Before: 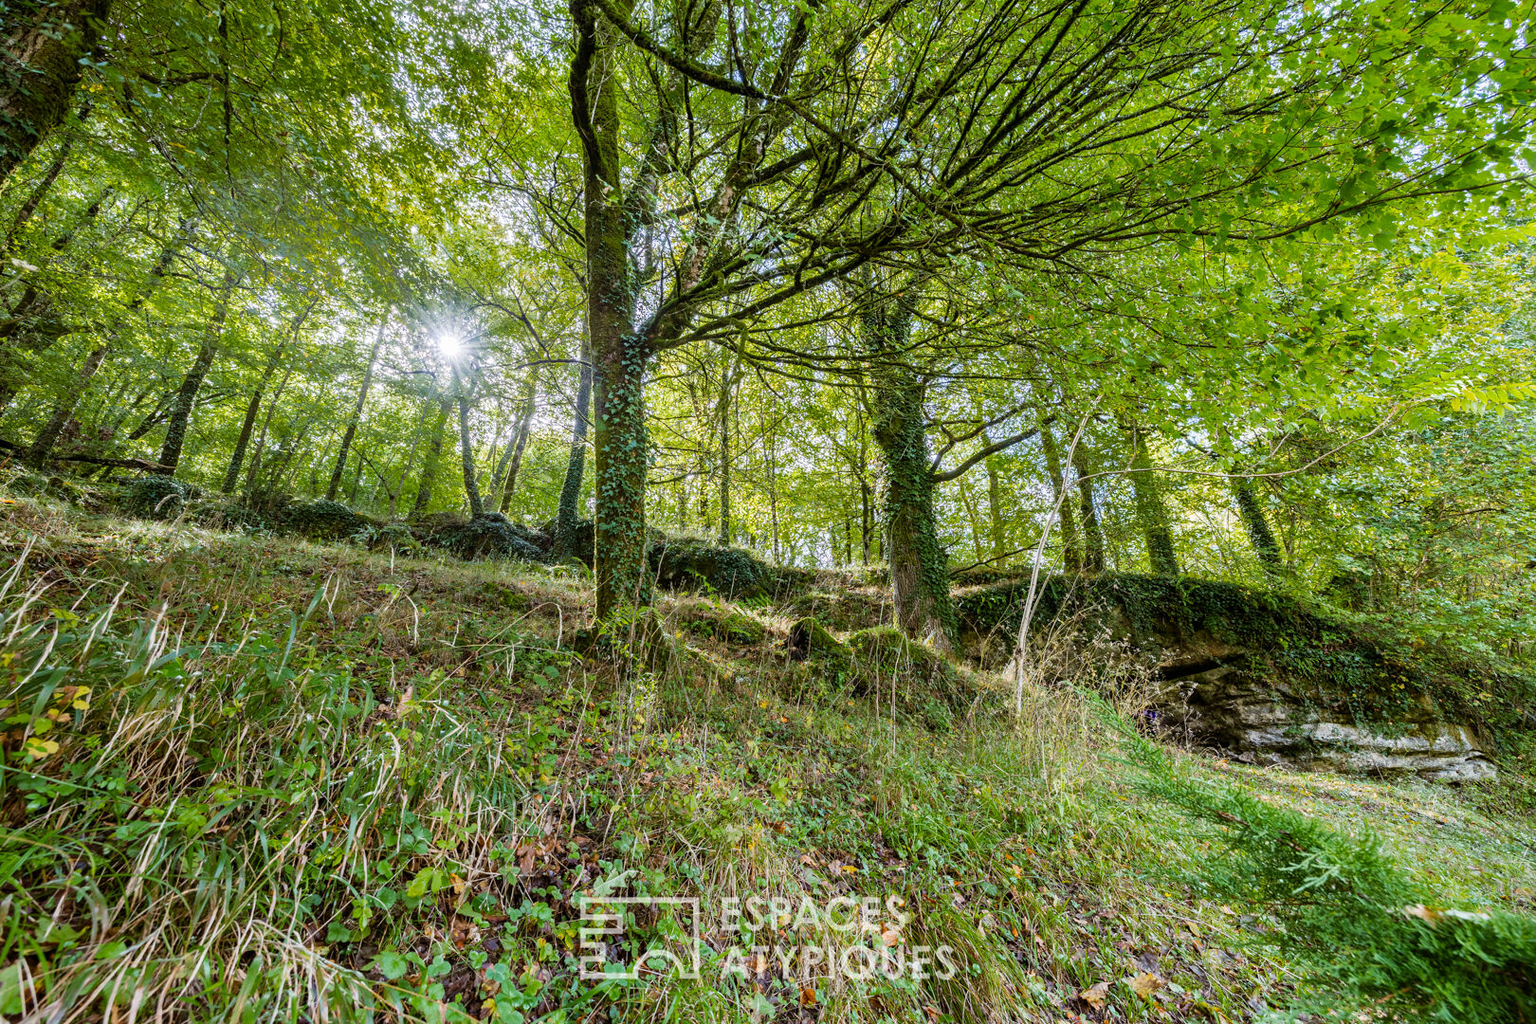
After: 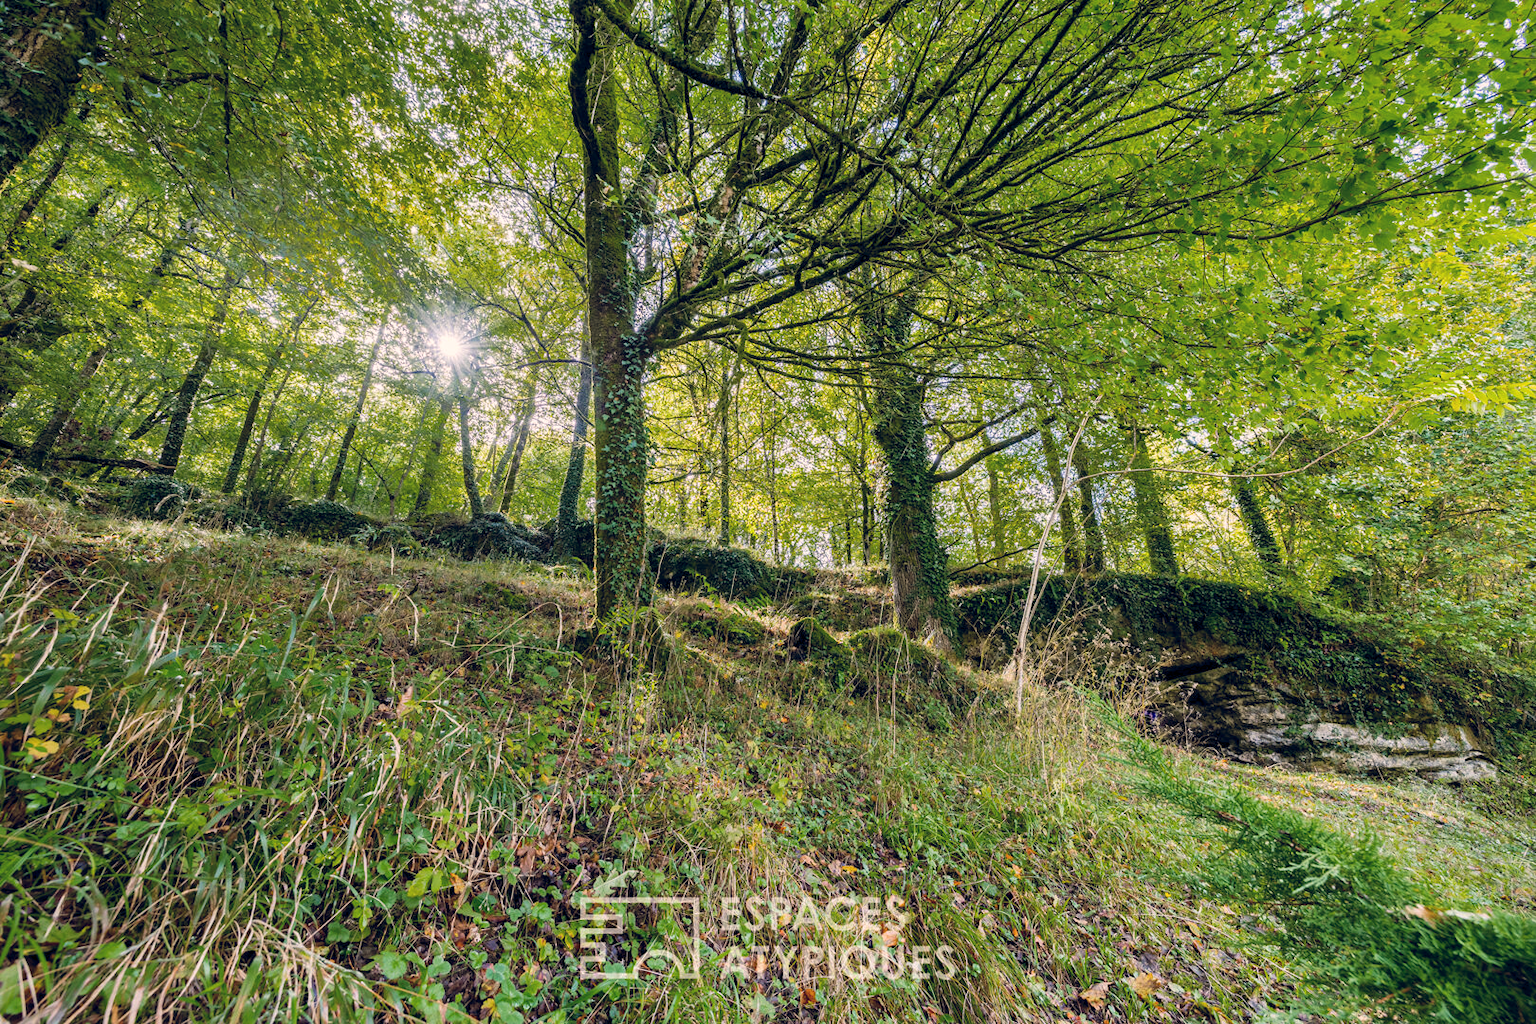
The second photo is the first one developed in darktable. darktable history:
color balance rgb: shadows lift › hue 87.51°, highlights gain › chroma 3.21%, highlights gain › hue 55.1°, global offset › chroma 0.15%, global offset › hue 253.66°, linear chroma grading › global chroma 0.5%
local contrast: mode bilateral grid, contrast 15, coarseness 36, detail 105%, midtone range 0.2
